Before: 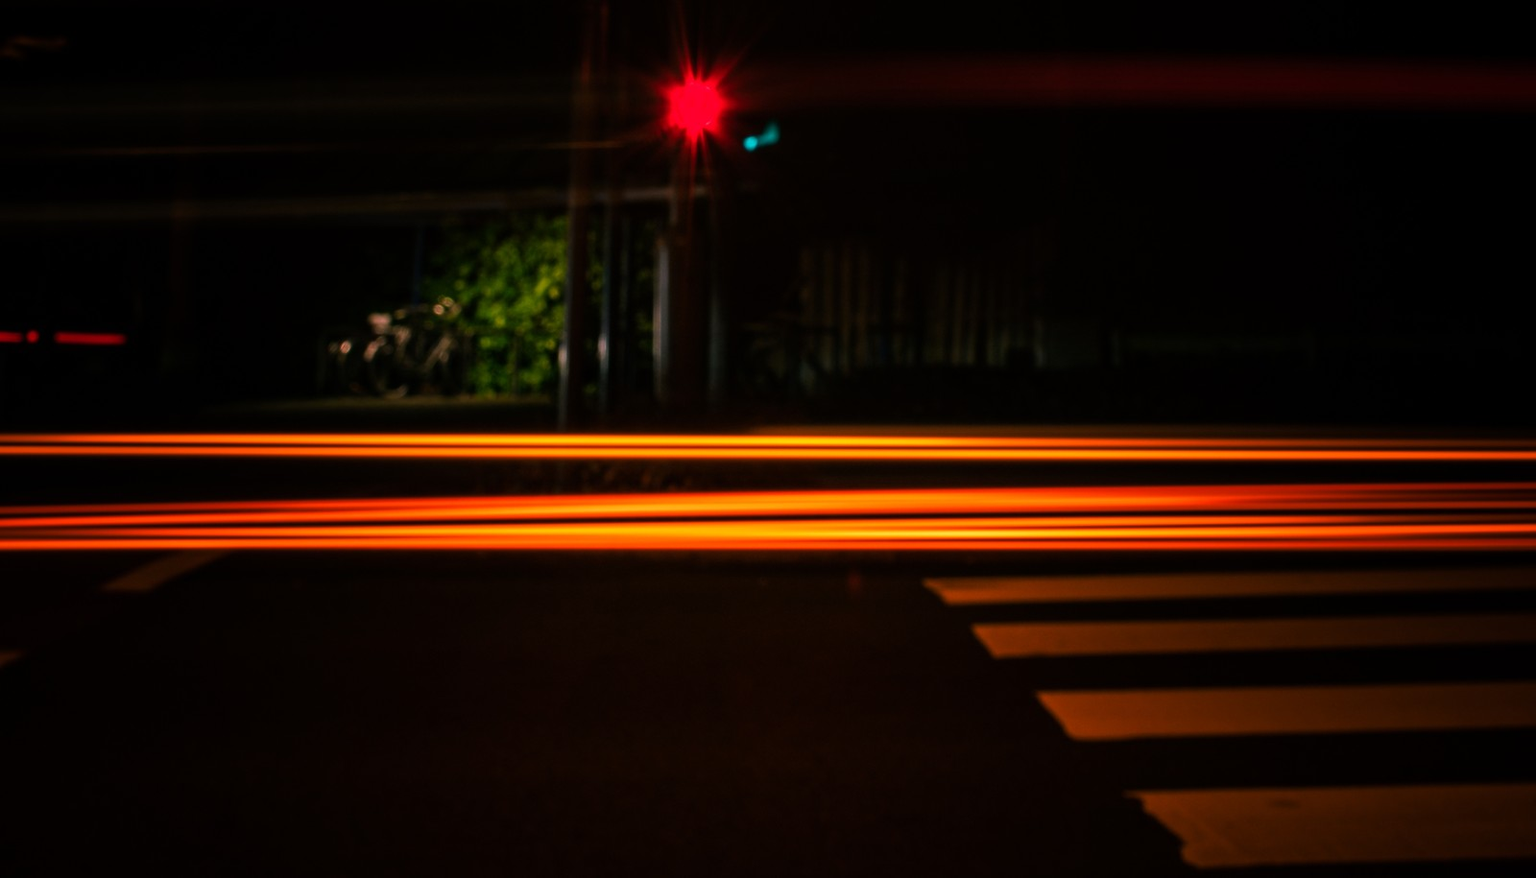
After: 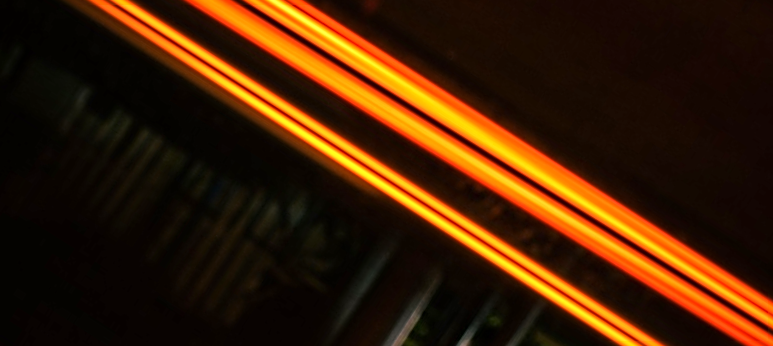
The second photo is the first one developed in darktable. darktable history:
sharpen: on, module defaults
crop and rotate: angle 147.4°, left 9.152%, top 15.556%, right 4.53%, bottom 16.952%
exposure: exposure 0.572 EV, compensate exposure bias true, compensate highlight preservation false
